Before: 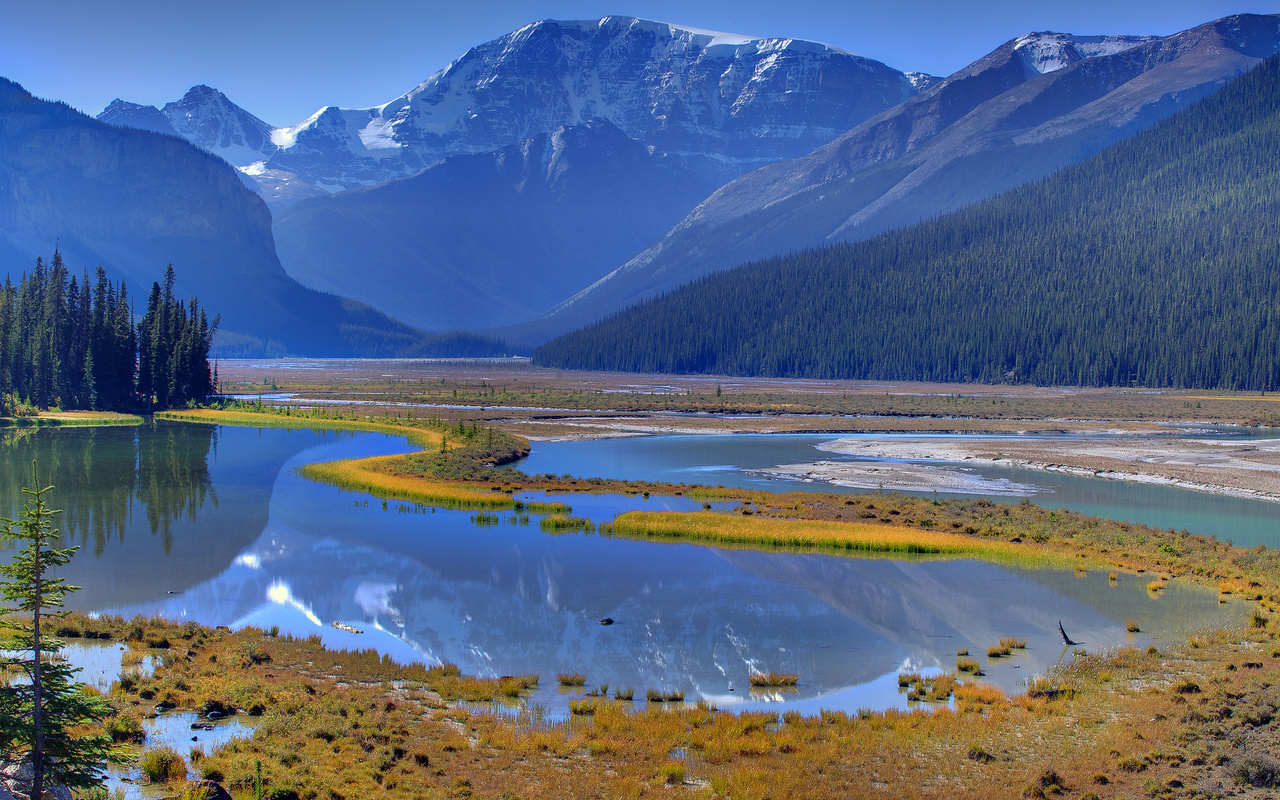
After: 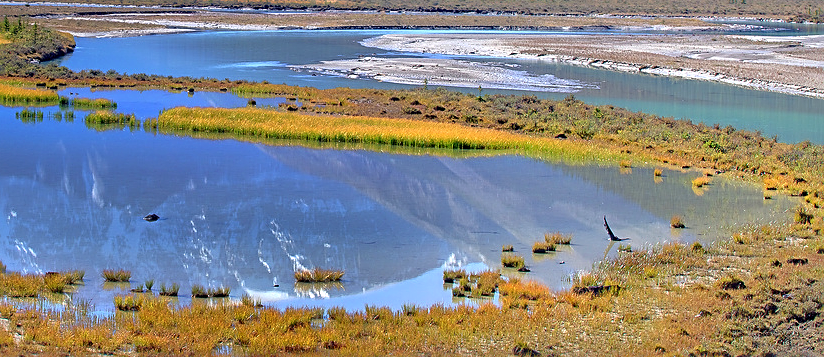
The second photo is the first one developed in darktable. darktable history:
exposure: black level correction 0, exposure 0.498 EV, compensate highlight preservation false
sharpen: amount 0.55
crop and rotate: left 35.547%, top 50.541%, bottom 4.833%
